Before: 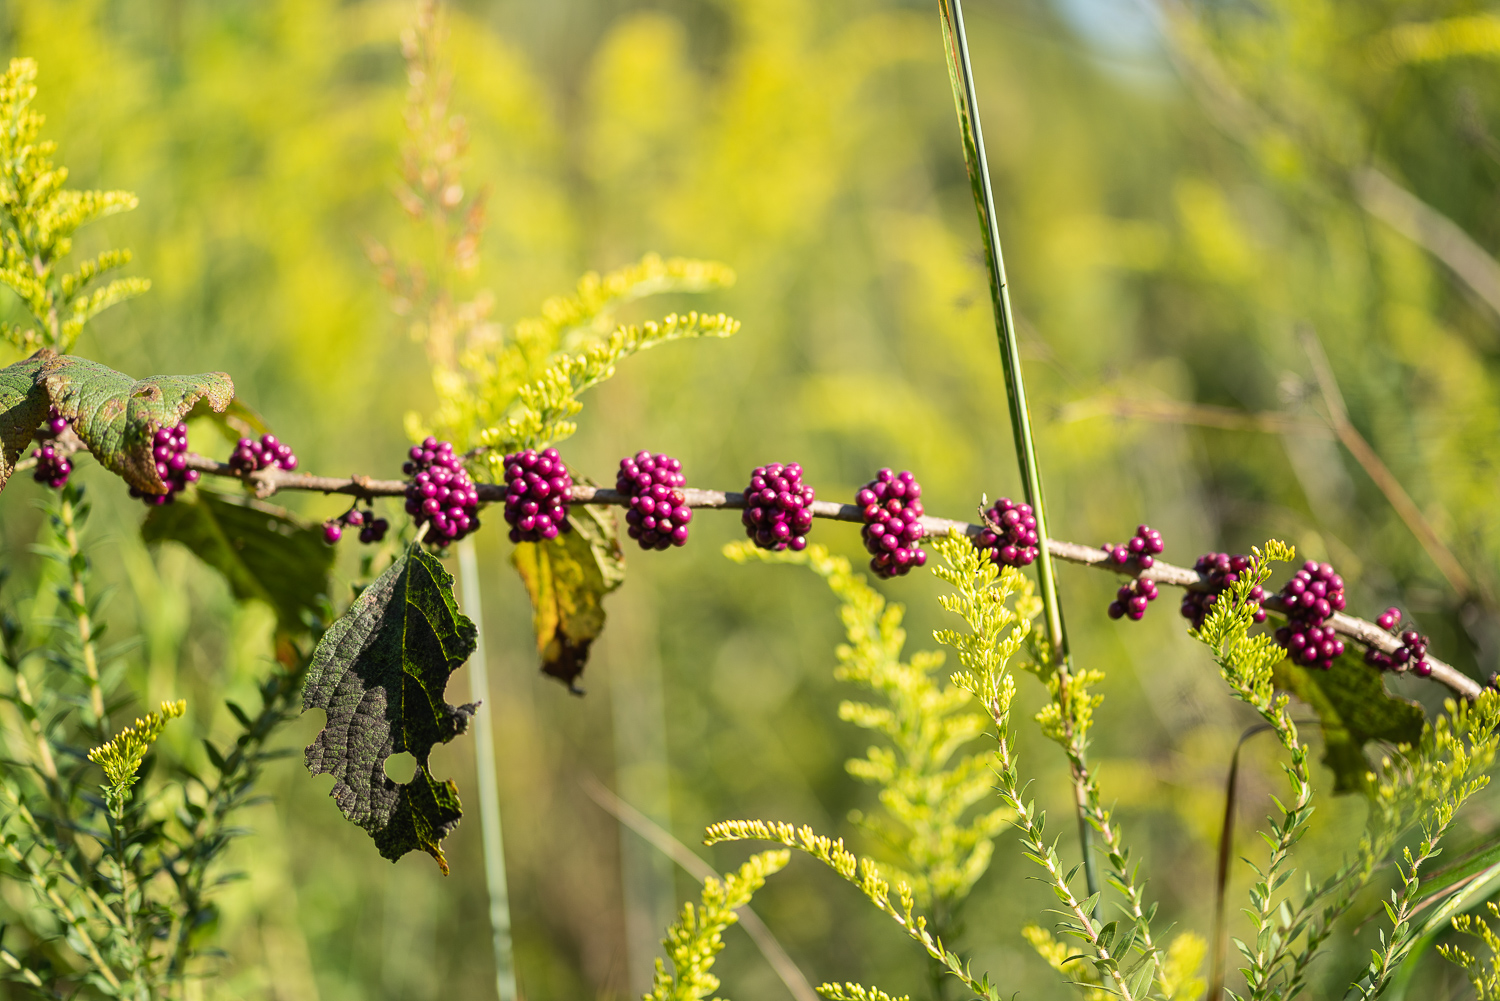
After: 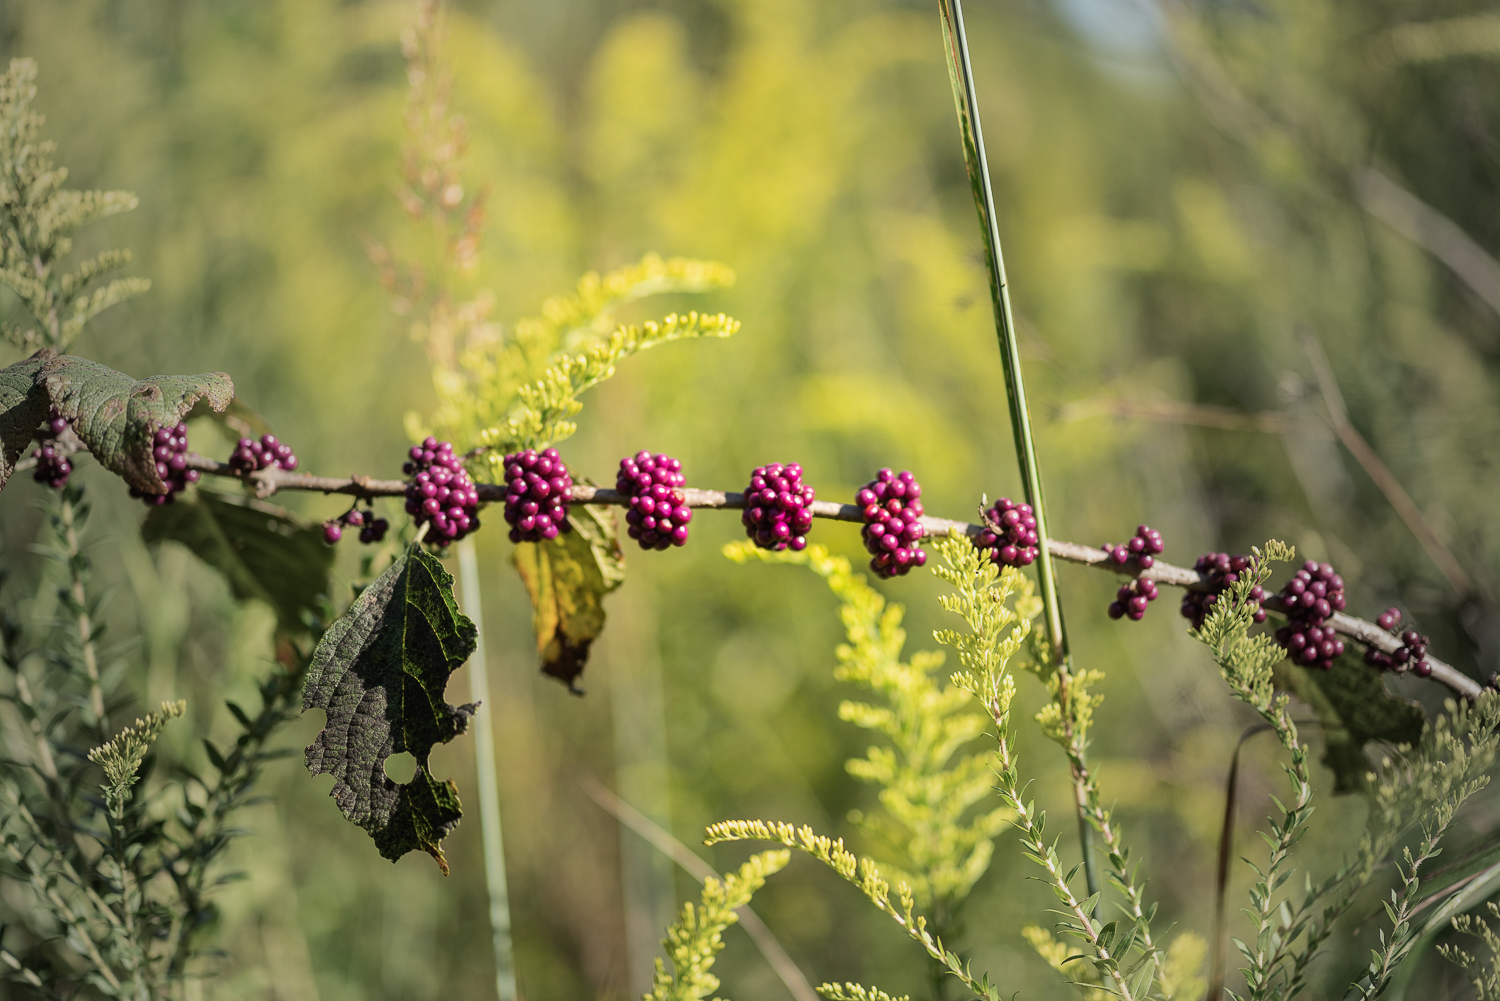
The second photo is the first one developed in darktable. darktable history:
vignetting: fall-off start 18.04%, fall-off radius 137.47%, width/height ratio 0.62, shape 0.582, unbound false
